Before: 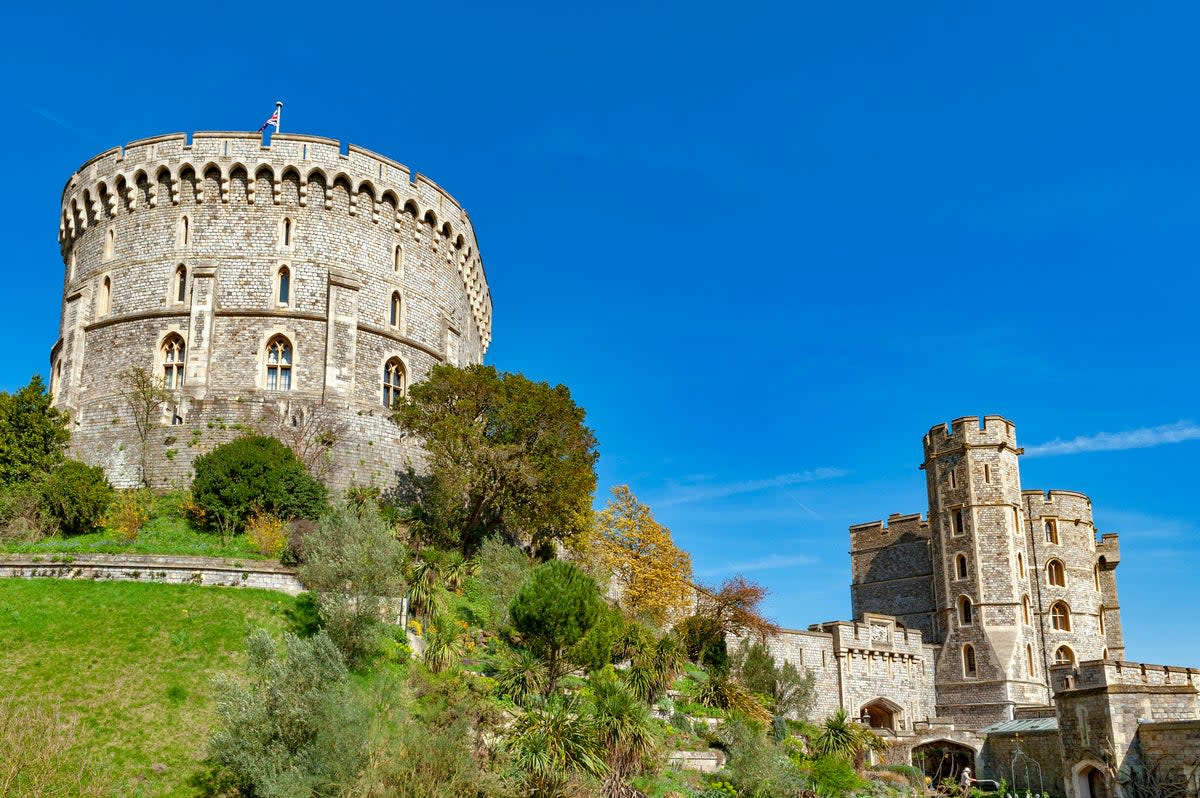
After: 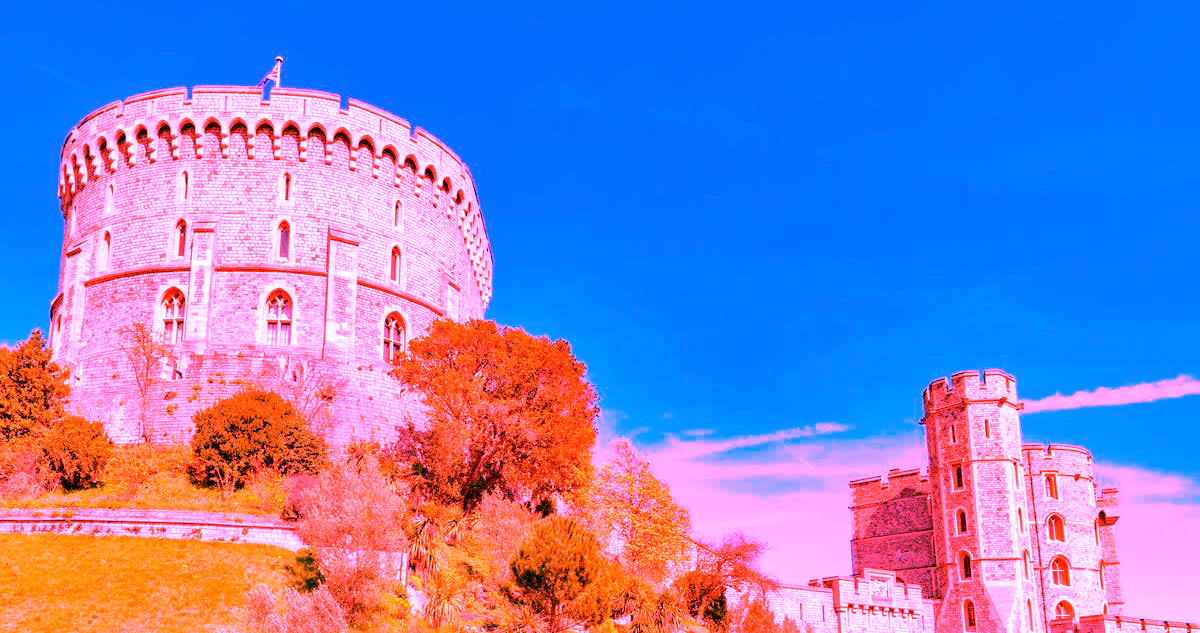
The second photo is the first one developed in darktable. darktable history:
crop and rotate: top 5.667%, bottom 14.937%
white balance: red 4.26, blue 1.802
